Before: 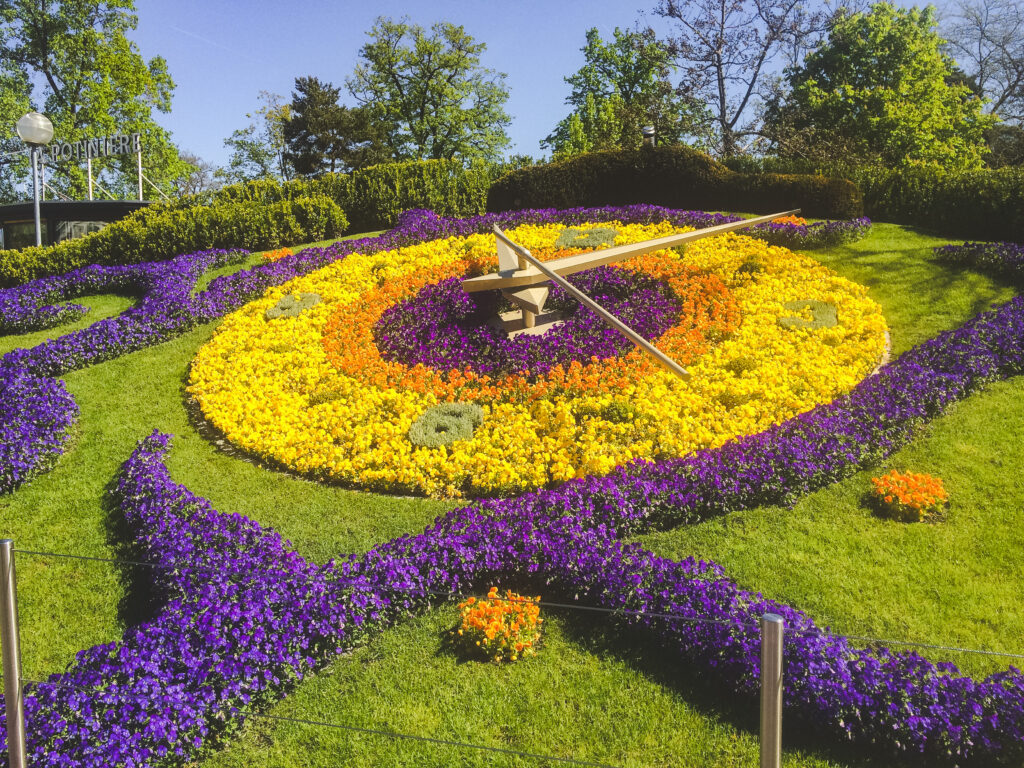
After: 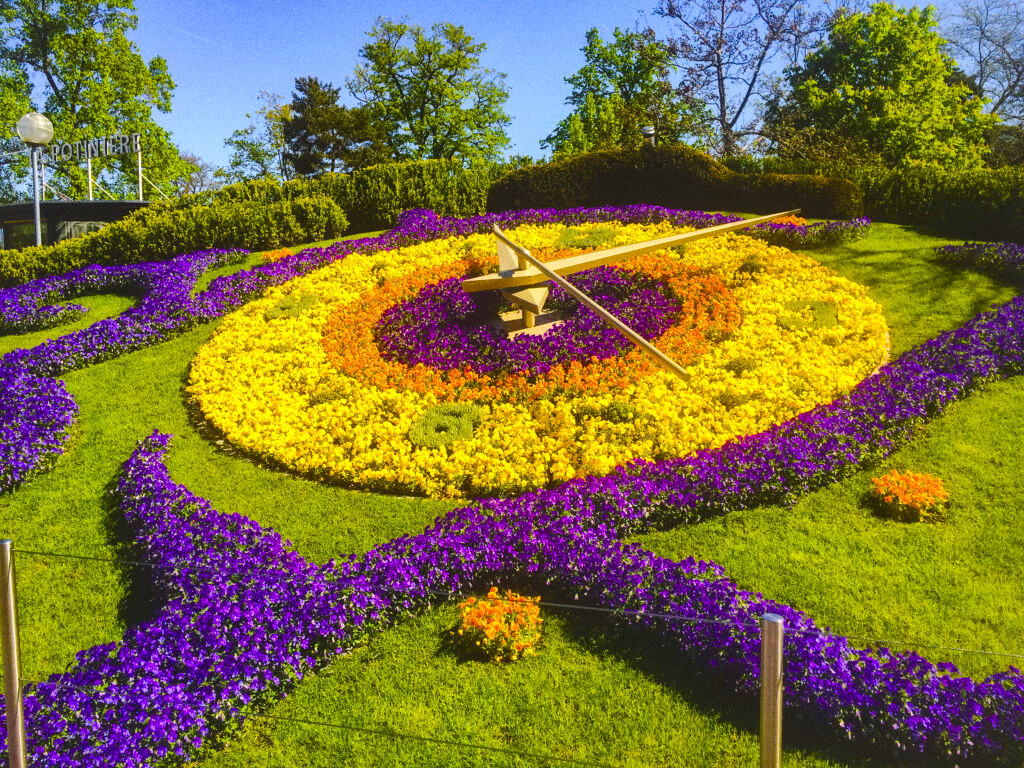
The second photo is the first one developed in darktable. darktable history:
color balance rgb: linear chroma grading › global chroma 23.15%, perceptual saturation grading › global saturation 28.7%, perceptual saturation grading › mid-tones 12.04%, perceptual saturation grading › shadows 10.19%, global vibrance 22.22%
grain: coarseness 0.09 ISO
local contrast: mode bilateral grid, contrast 20, coarseness 50, detail 150%, midtone range 0.2
